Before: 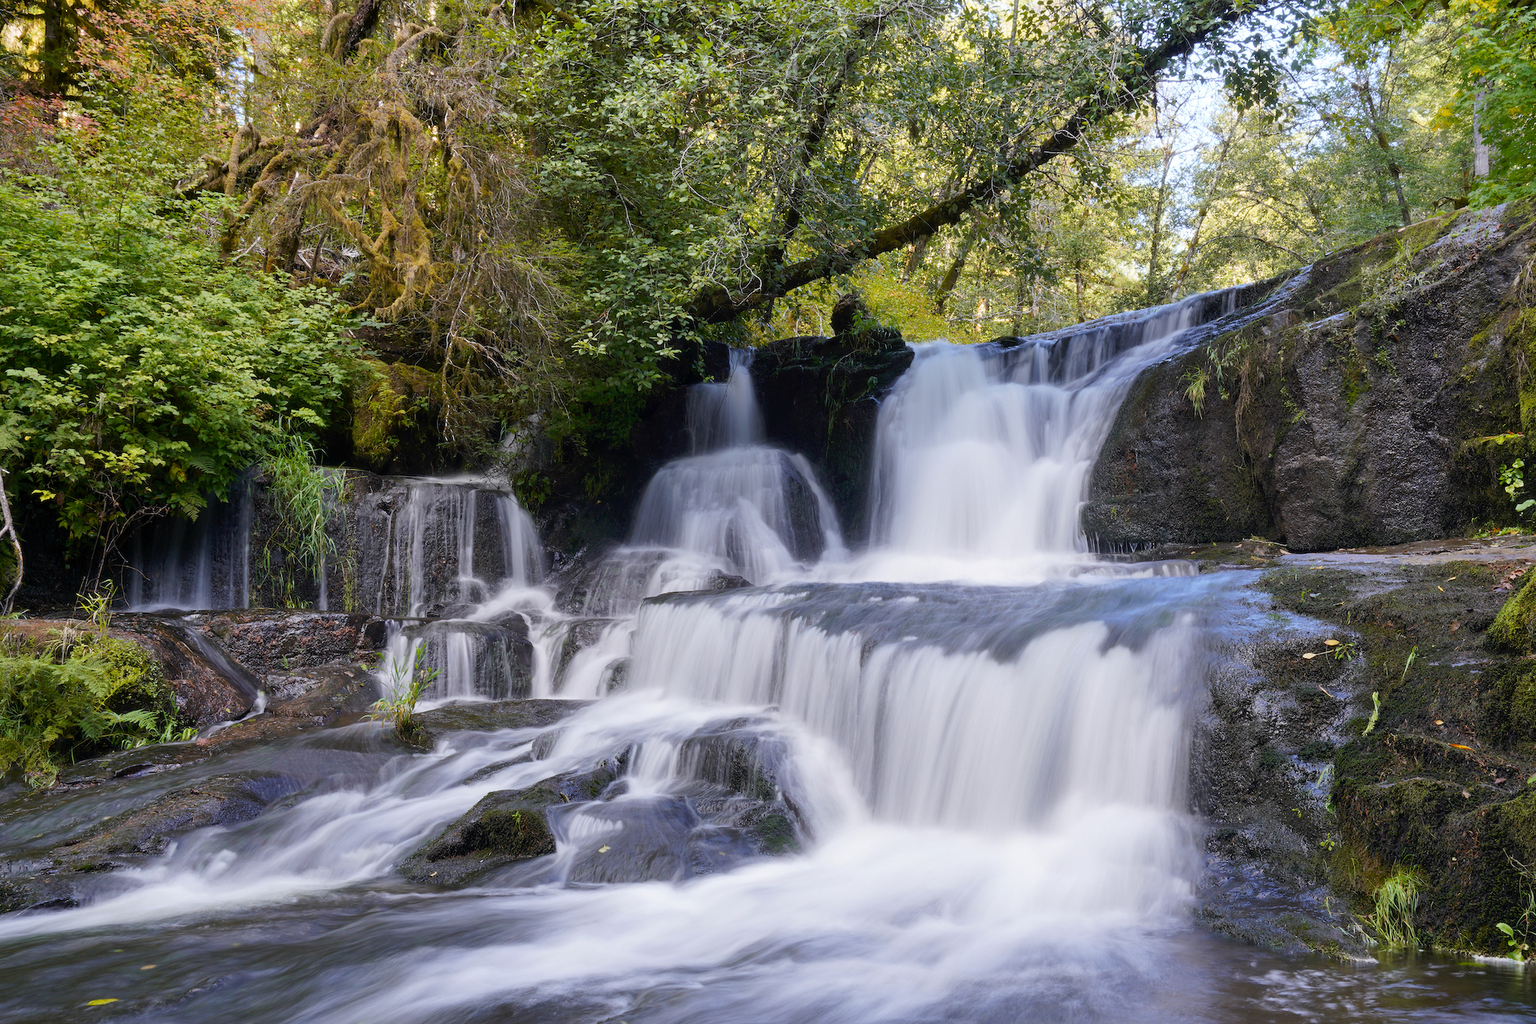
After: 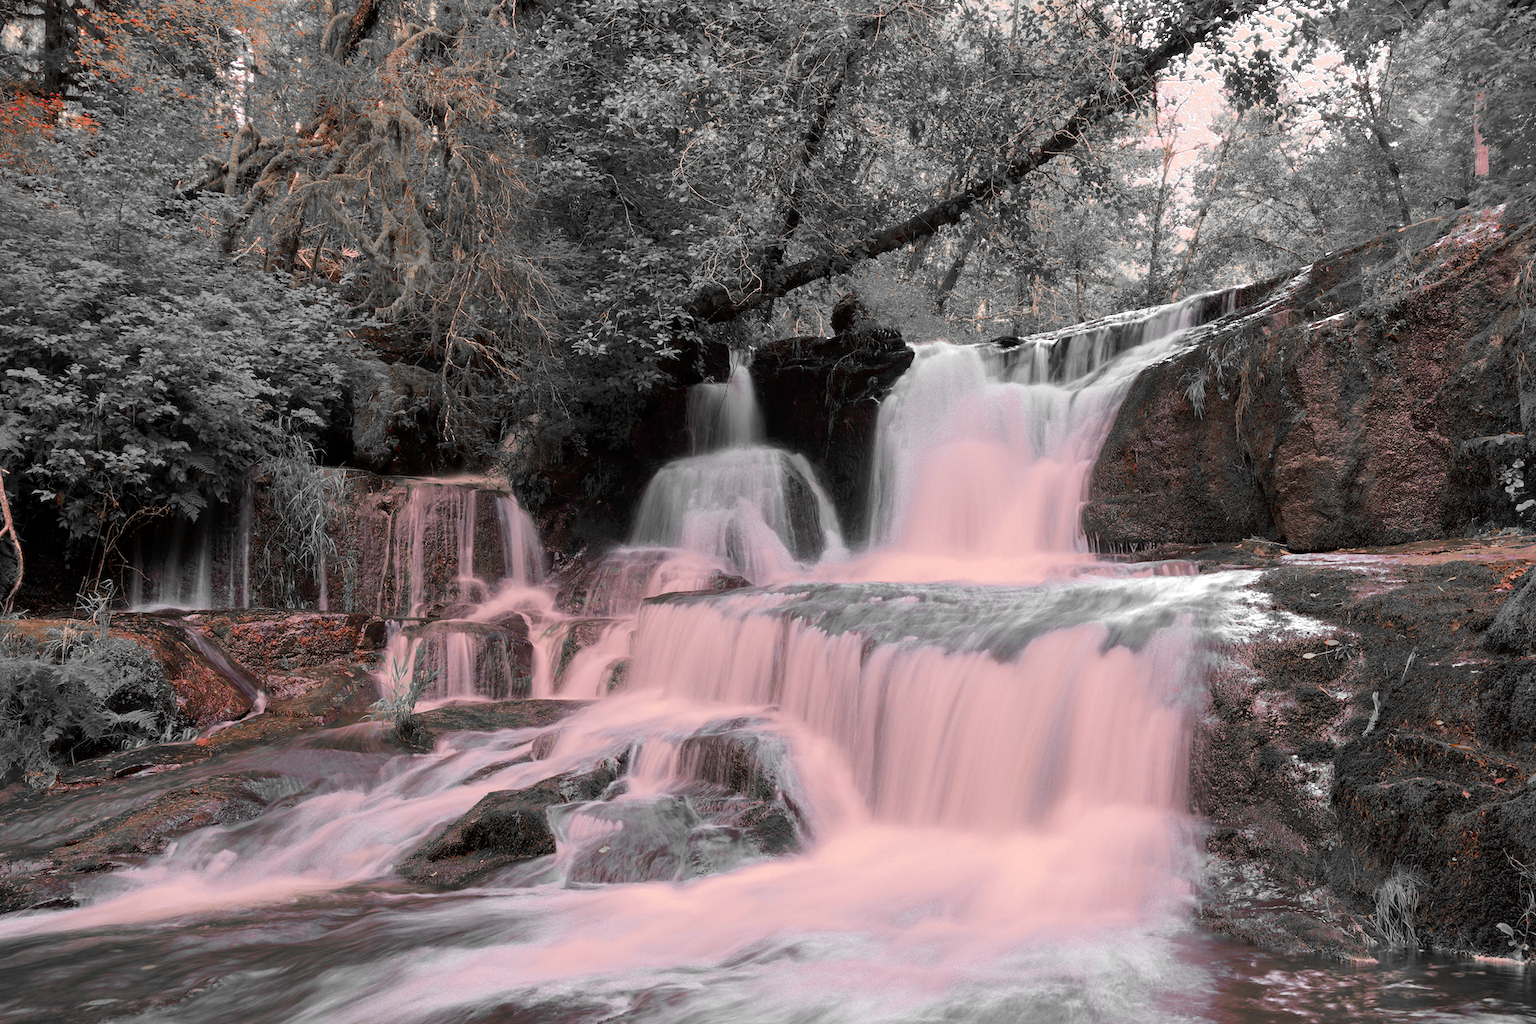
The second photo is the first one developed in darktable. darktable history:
color balance rgb: shadows lift › luminance -5%, shadows lift › chroma 1.1%, shadows lift › hue 219°, power › luminance 10%, power › chroma 2.83%, power › hue 60°, highlights gain › chroma 4.52%, highlights gain › hue 33.33°, saturation formula JzAzBz (2021)
color zones: curves: ch0 [(0, 0.352) (0.143, 0.407) (0.286, 0.386) (0.429, 0.431) (0.571, 0.829) (0.714, 0.853) (0.857, 0.833) (1, 0.352)]; ch1 [(0, 0.604) (0.072, 0.726) (0.096, 0.608) (0.205, 0.007) (0.571, -0.006) (0.839, -0.013) (0.857, -0.012) (1, 0.604)]
white balance: red 0.983, blue 1.036
